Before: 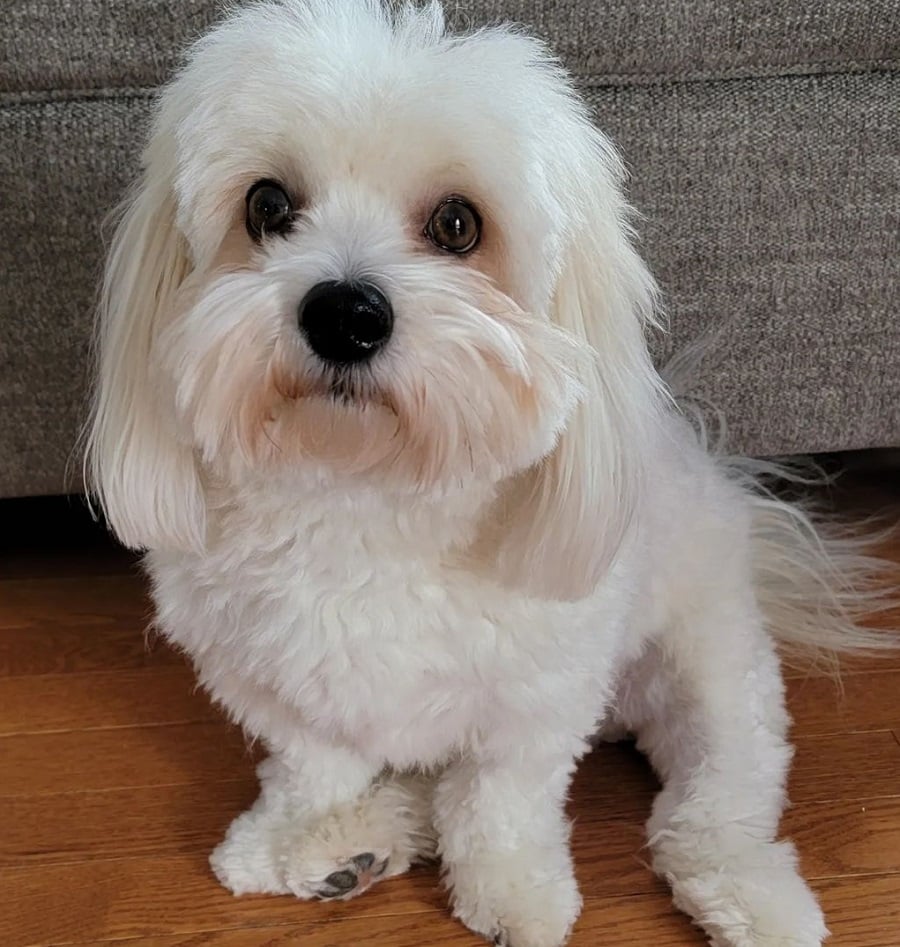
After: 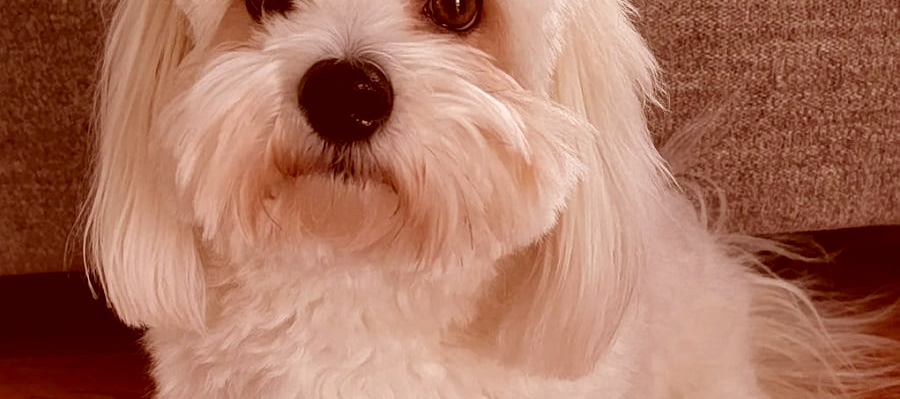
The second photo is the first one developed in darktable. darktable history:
color correction: highlights a* 9.34, highlights b* 9.08, shadows a* 39.66, shadows b* 39.23, saturation 0.788
crop and rotate: top 23.542%, bottom 34.243%
exposure: black level correction -0.003, exposure 0.045 EV, compensate highlight preservation false
local contrast: mode bilateral grid, contrast 21, coarseness 50, detail 120%, midtone range 0.2
